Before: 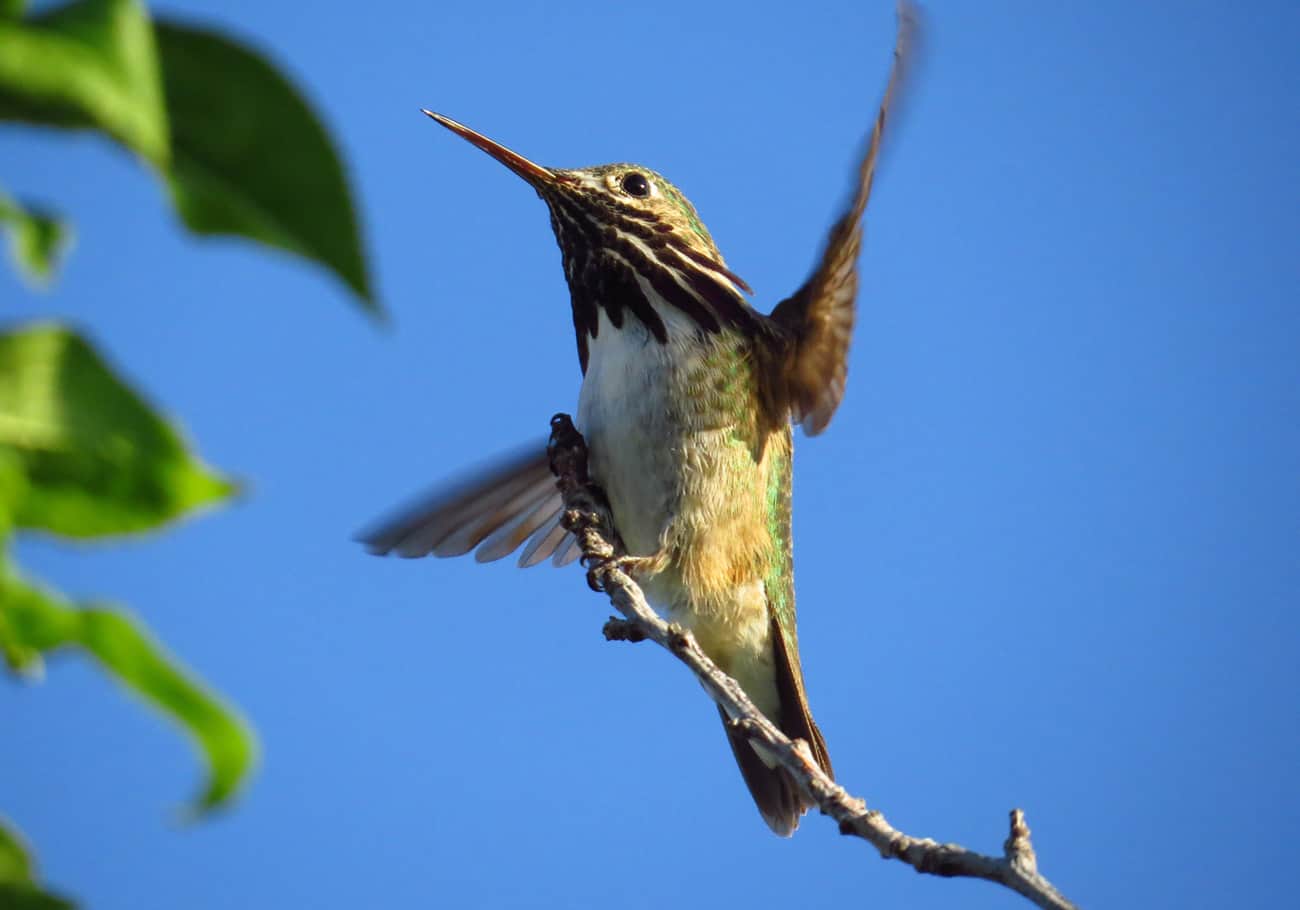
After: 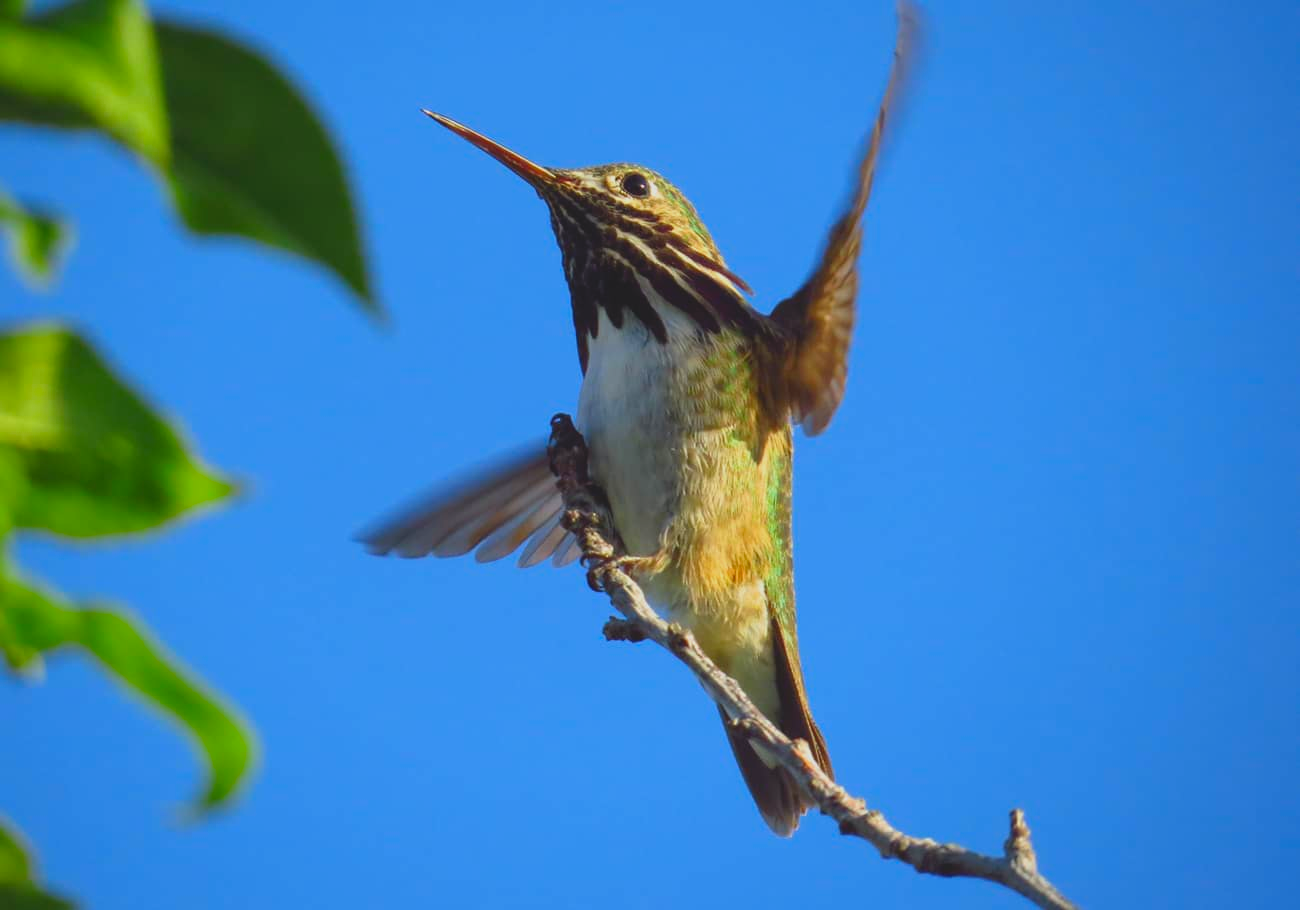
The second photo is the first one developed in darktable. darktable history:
contrast brightness saturation: contrast -0.207, saturation 0.189
